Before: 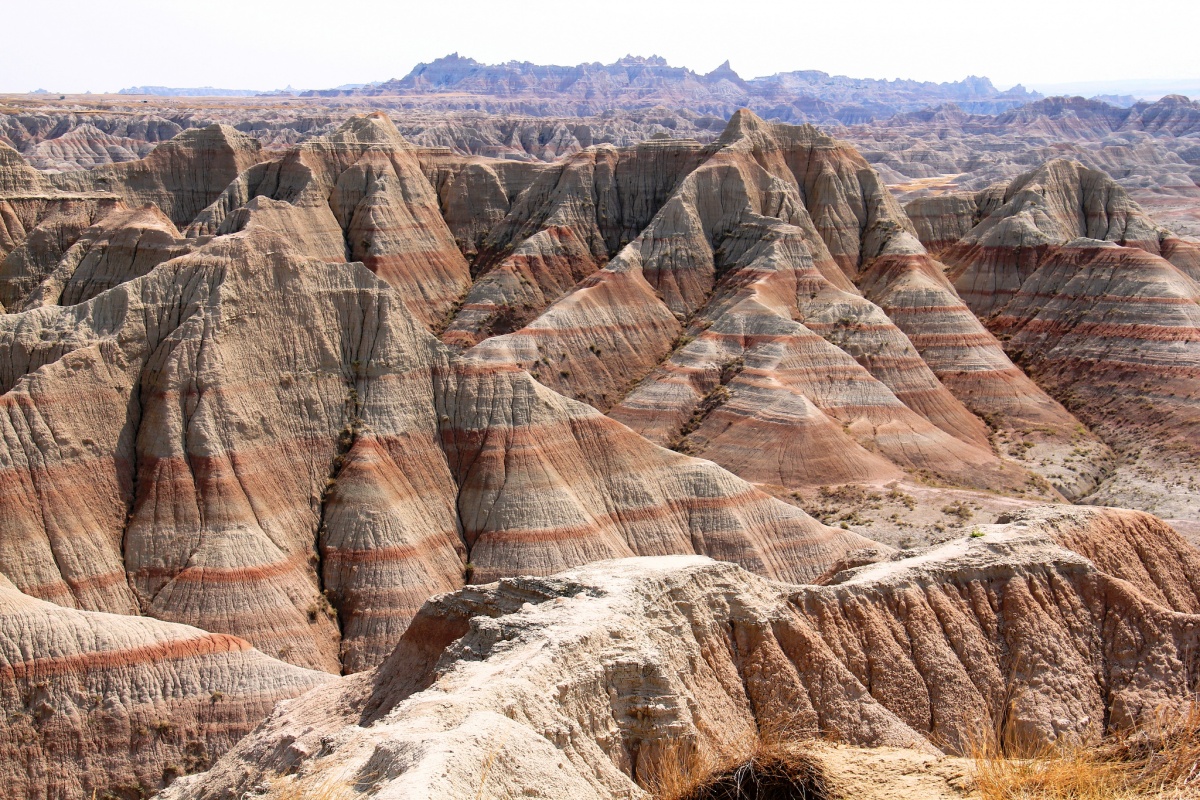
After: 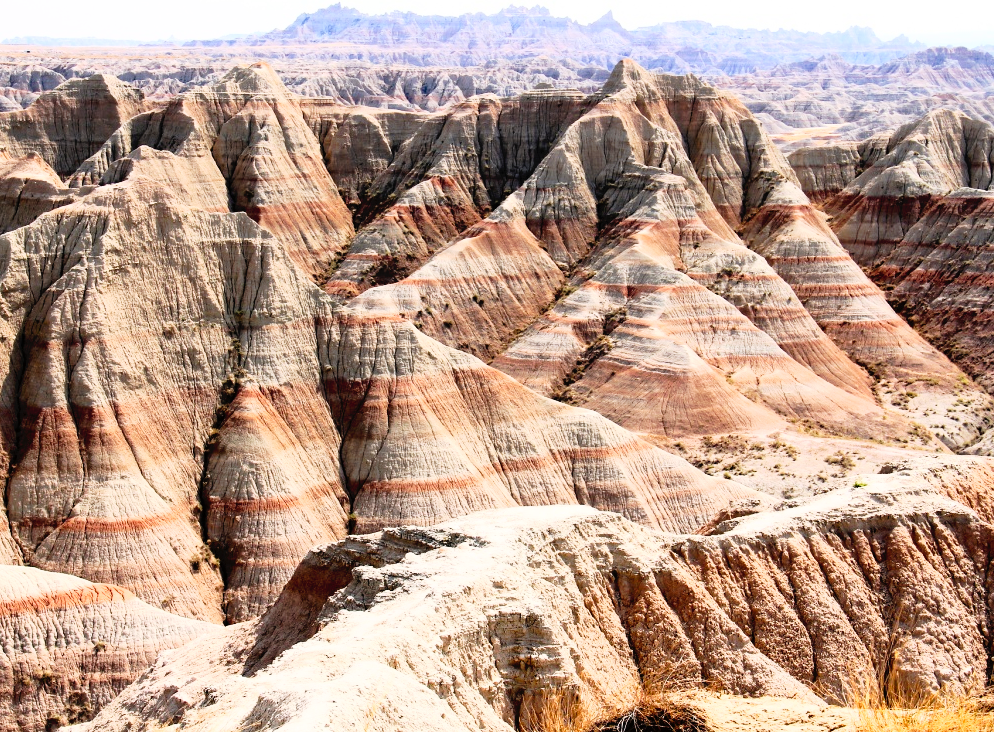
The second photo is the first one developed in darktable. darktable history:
tone equalizer: on, module defaults
base curve: curves: ch0 [(0, 0) (0.005, 0.002) (0.193, 0.295) (0.399, 0.664) (0.75, 0.928) (1, 1)]
tone curve: curves: ch0 [(0, 0) (0.003, 0.007) (0.011, 0.01) (0.025, 0.018) (0.044, 0.028) (0.069, 0.034) (0.1, 0.04) (0.136, 0.051) (0.177, 0.104) (0.224, 0.161) (0.277, 0.234) (0.335, 0.316) (0.399, 0.41) (0.468, 0.487) (0.543, 0.577) (0.623, 0.679) (0.709, 0.769) (0.801, 0.854) (0.898, 0.922) (1, 1)], preserve colors none
crop: left 9.807%, top 6.259%, right 7.334%, bottom 2.177%
